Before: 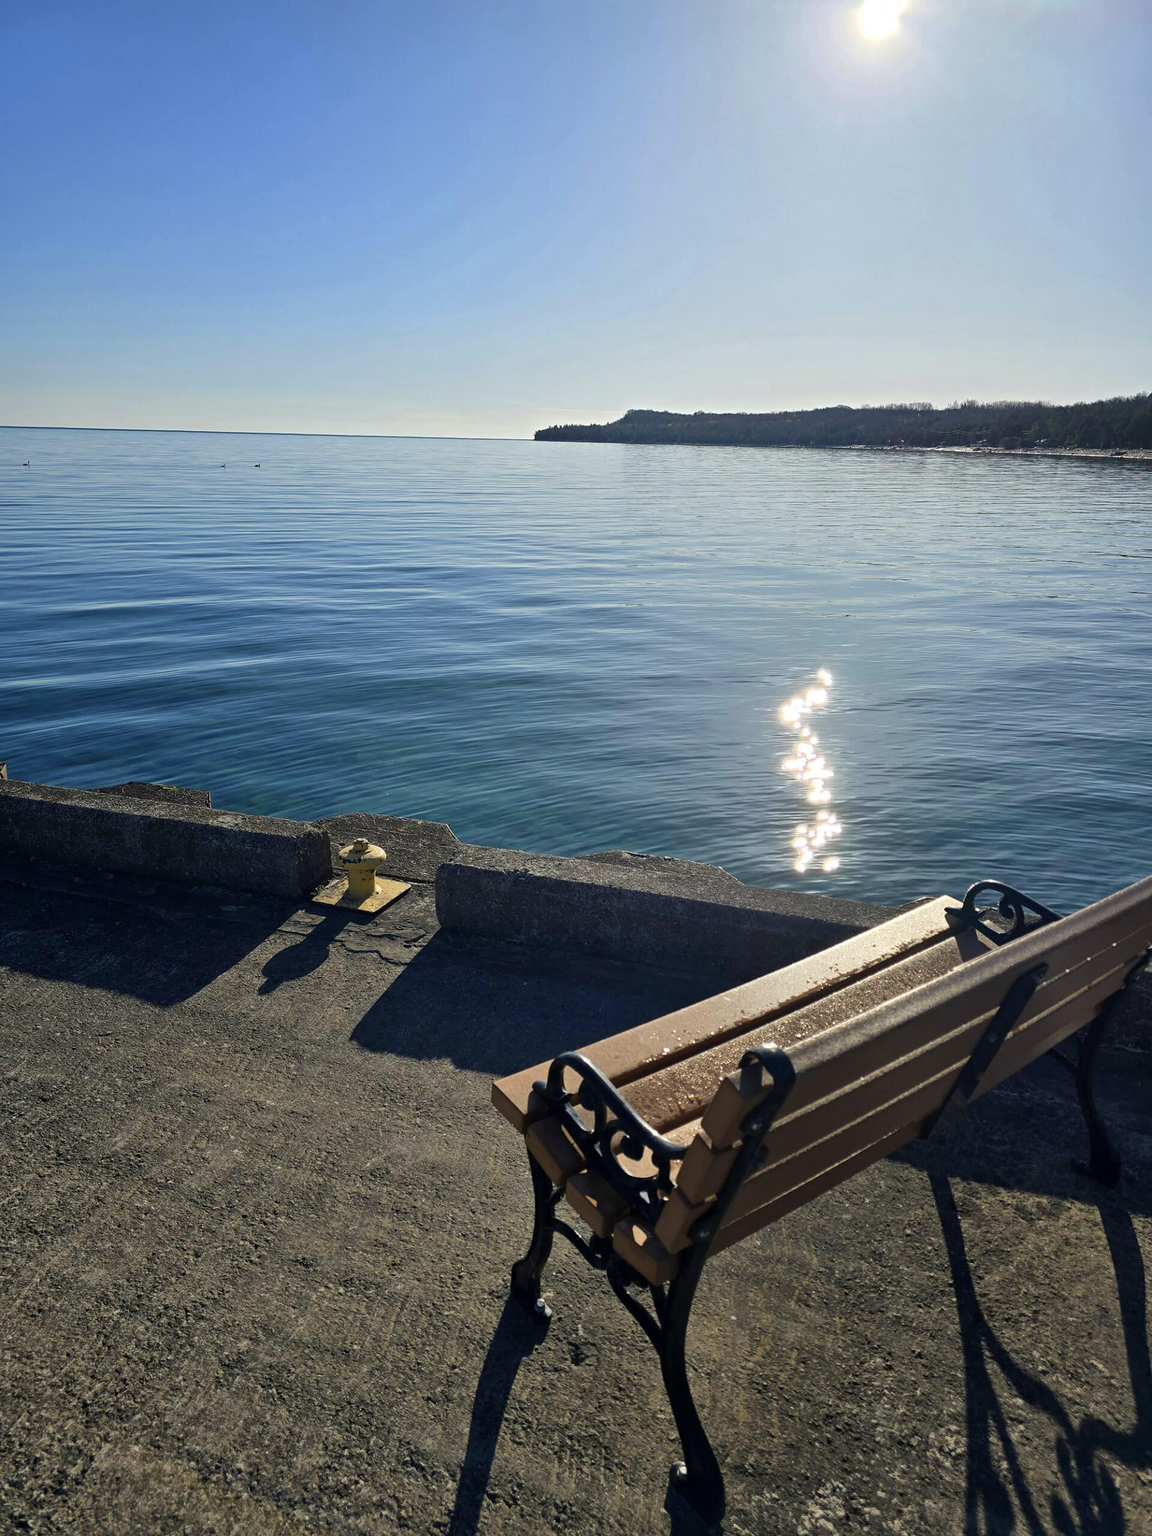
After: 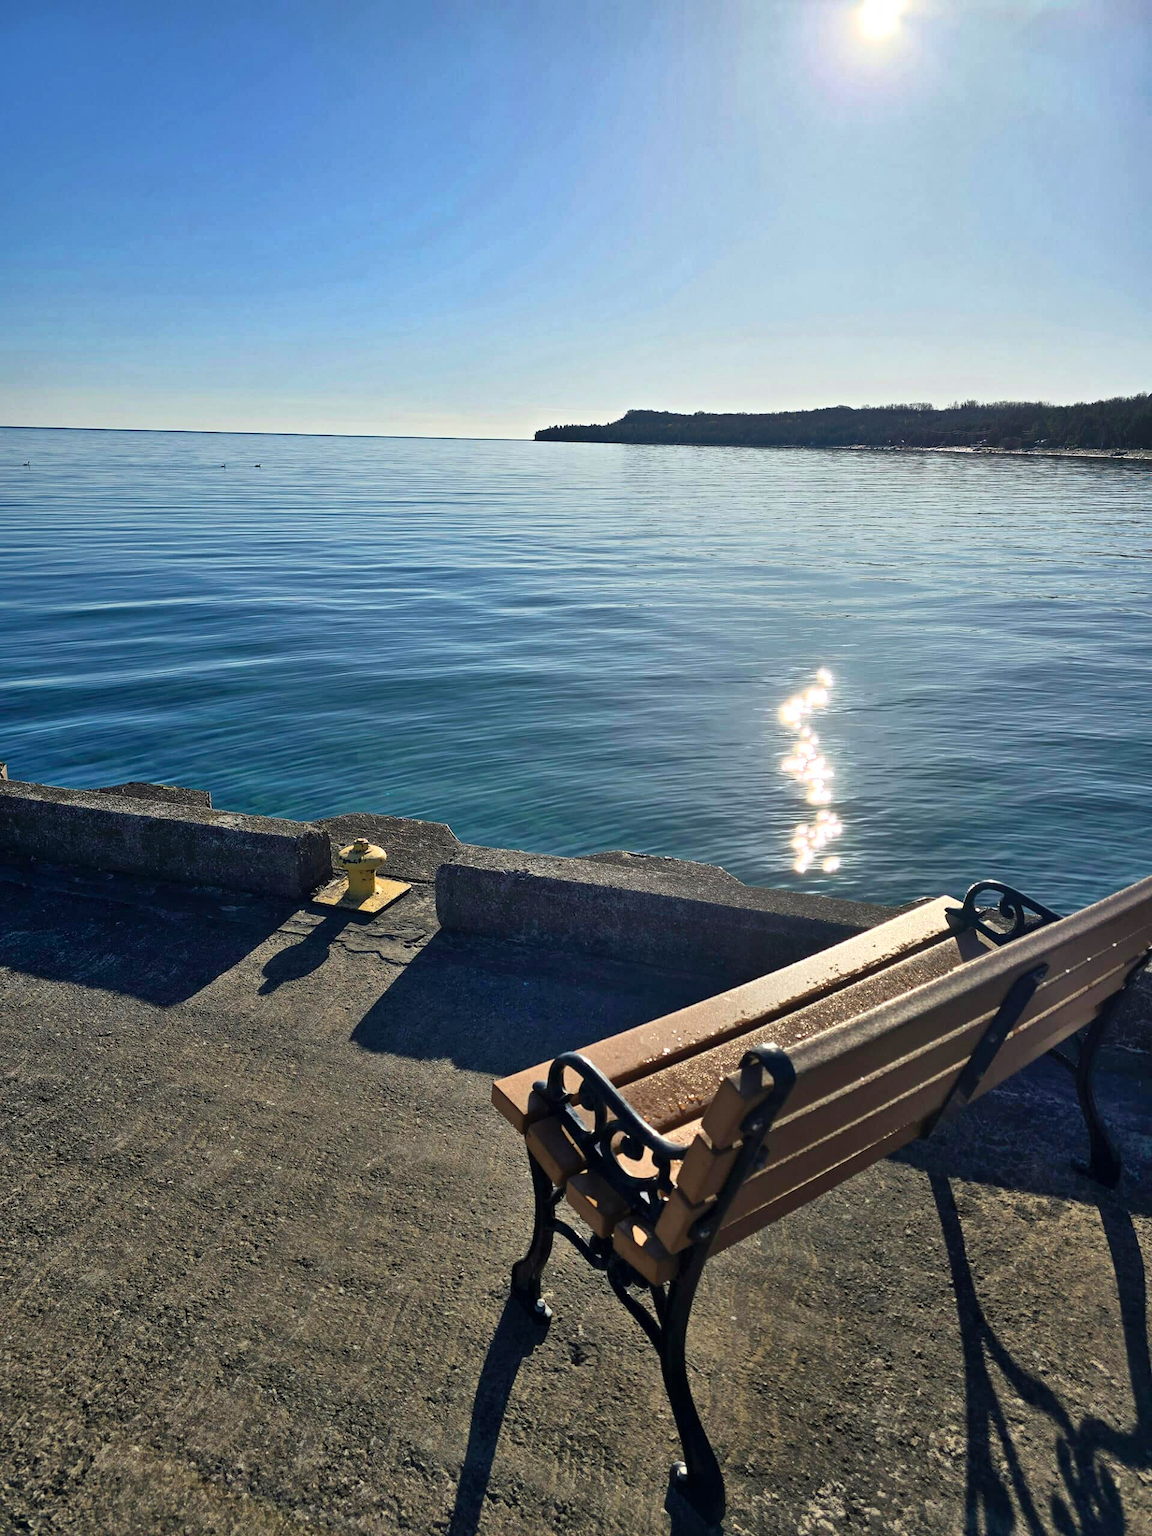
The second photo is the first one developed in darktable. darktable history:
base curve: curves: ch0 [(0, 0) (0.257, 0.25) (0.482, 0.586) (0.757, 0.871) (1, 1)]
shadows and highlights: shadows 48.73, highlights -42.14, soften with gaussian
